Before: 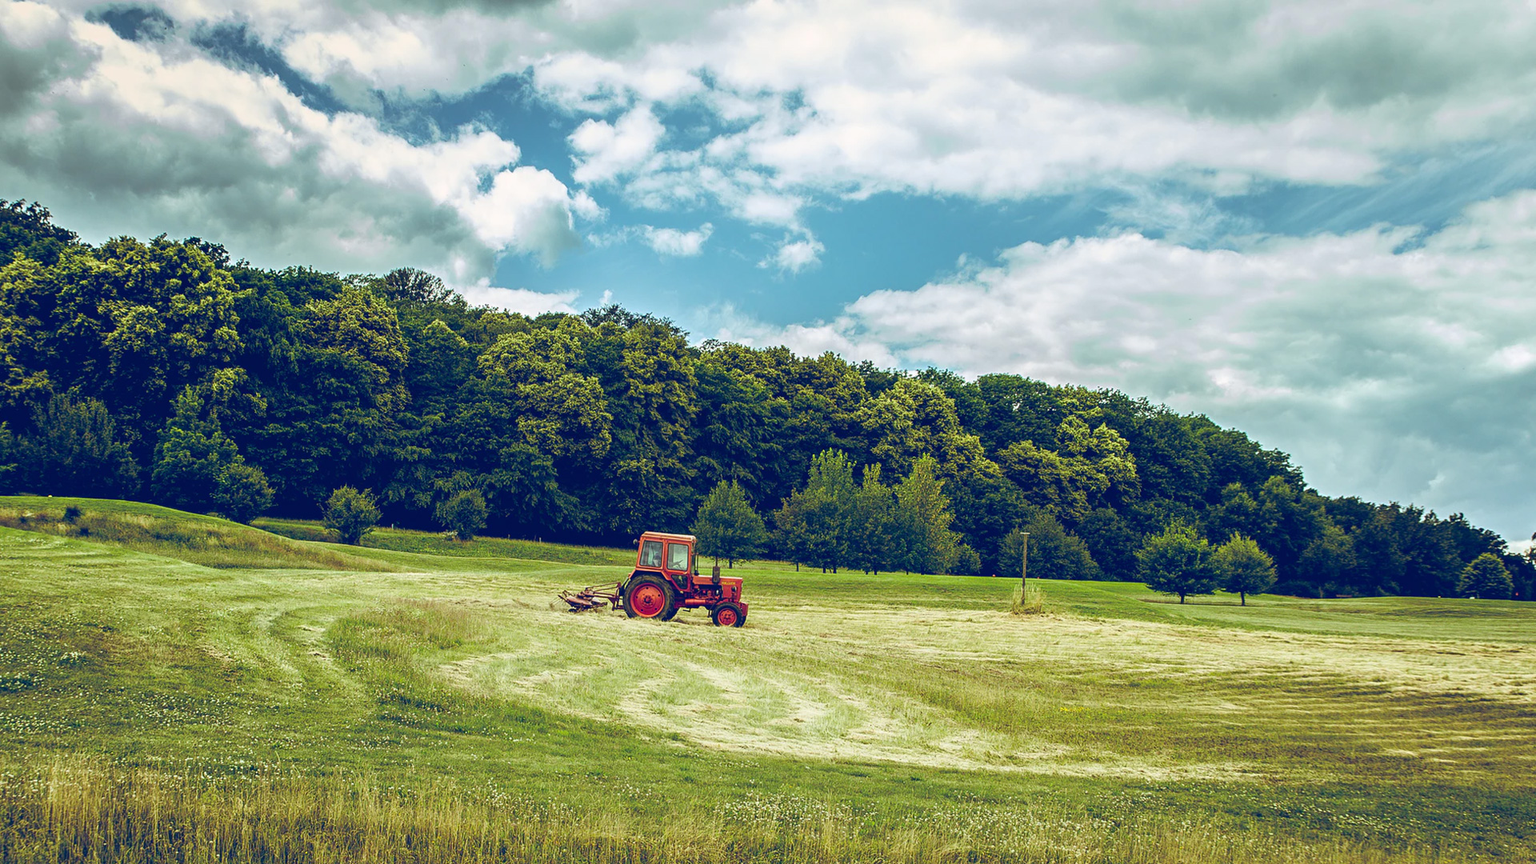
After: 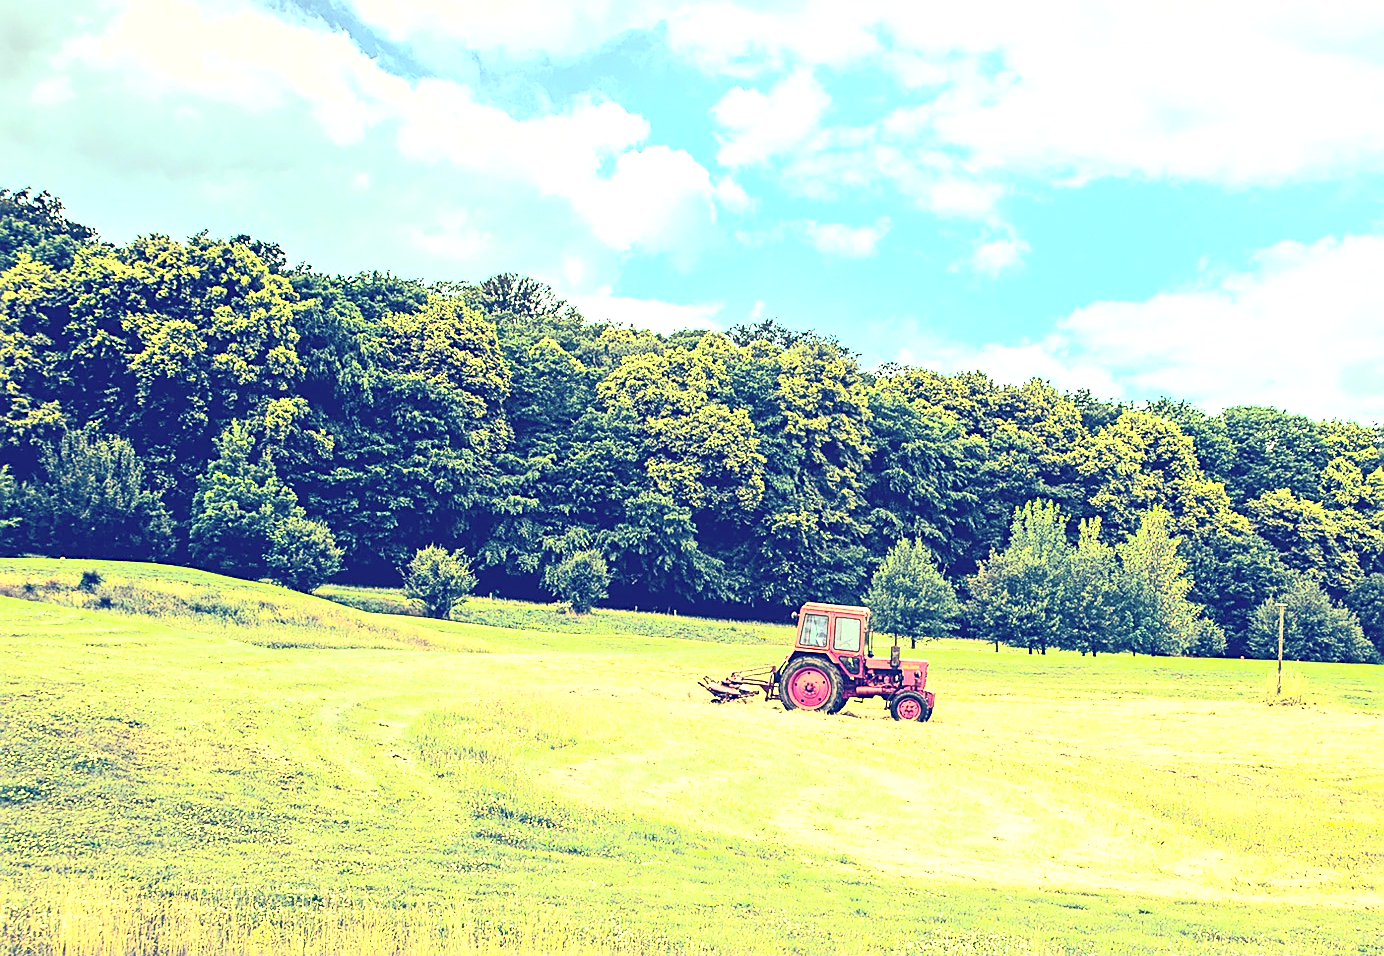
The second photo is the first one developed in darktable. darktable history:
exposure: black level correction 0, exposure 1.173 EV, compensate exposure bias true, compensate highlight preservation false
color calibration: output R [0.972, 0.068, -0.094, 0], output G [-0.178, 1.216, -0.086, 0], output B [0.095, -0.136, 0.98, 0], gray › normalize channels true, x 0.342, y 0.356, temperature 5102.13 K, gamut compression 0.005
sharpen: on, module defaults
crop: top 5.809%, right 27.871%, bottom 5.666%
contrast brightness saturation: contrast 0.43, brightness 0.56, saturation -0.205
